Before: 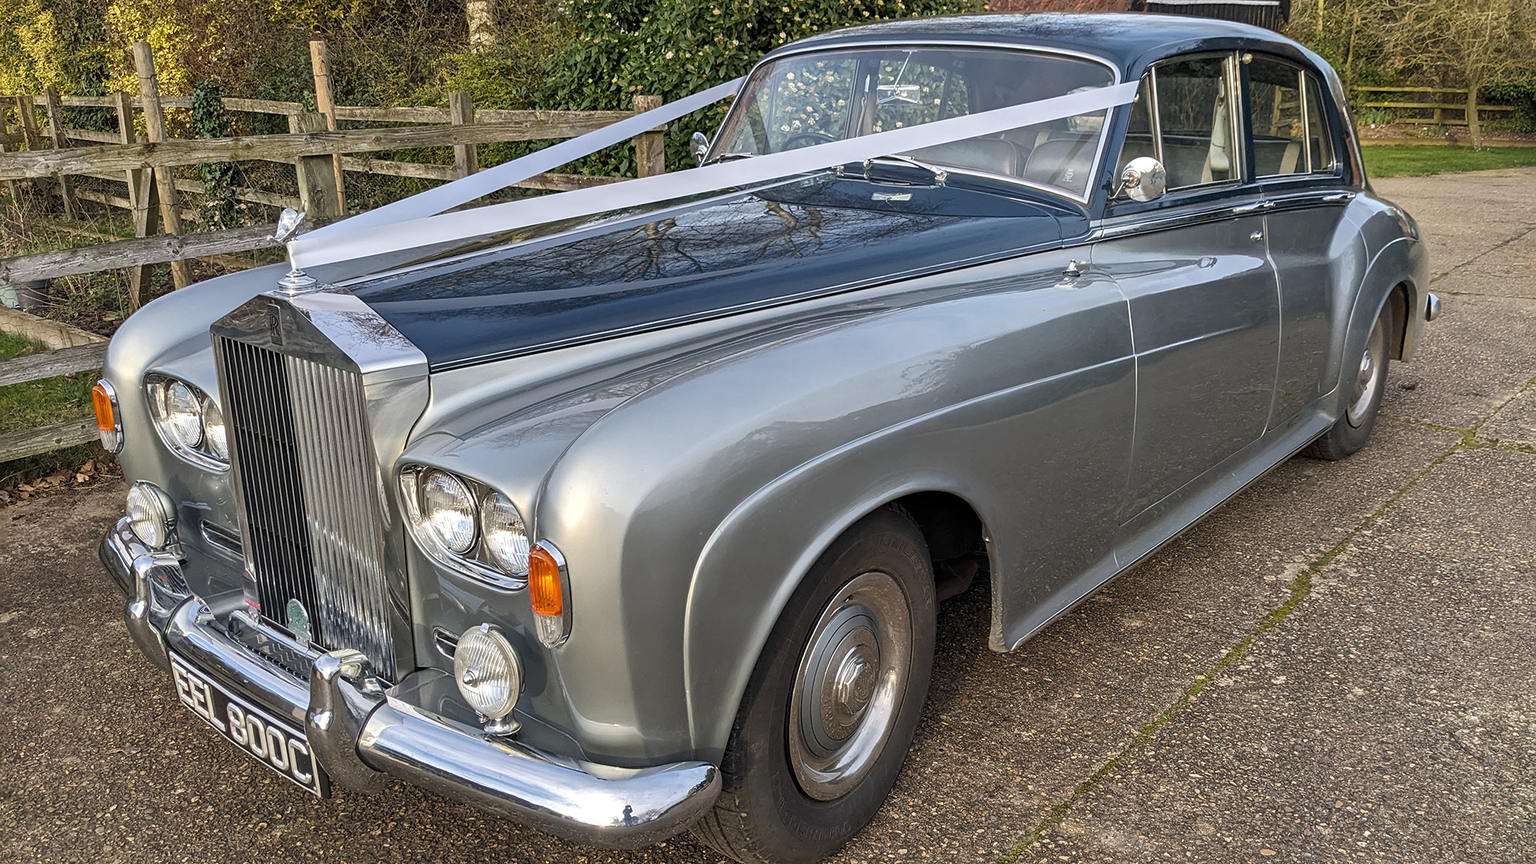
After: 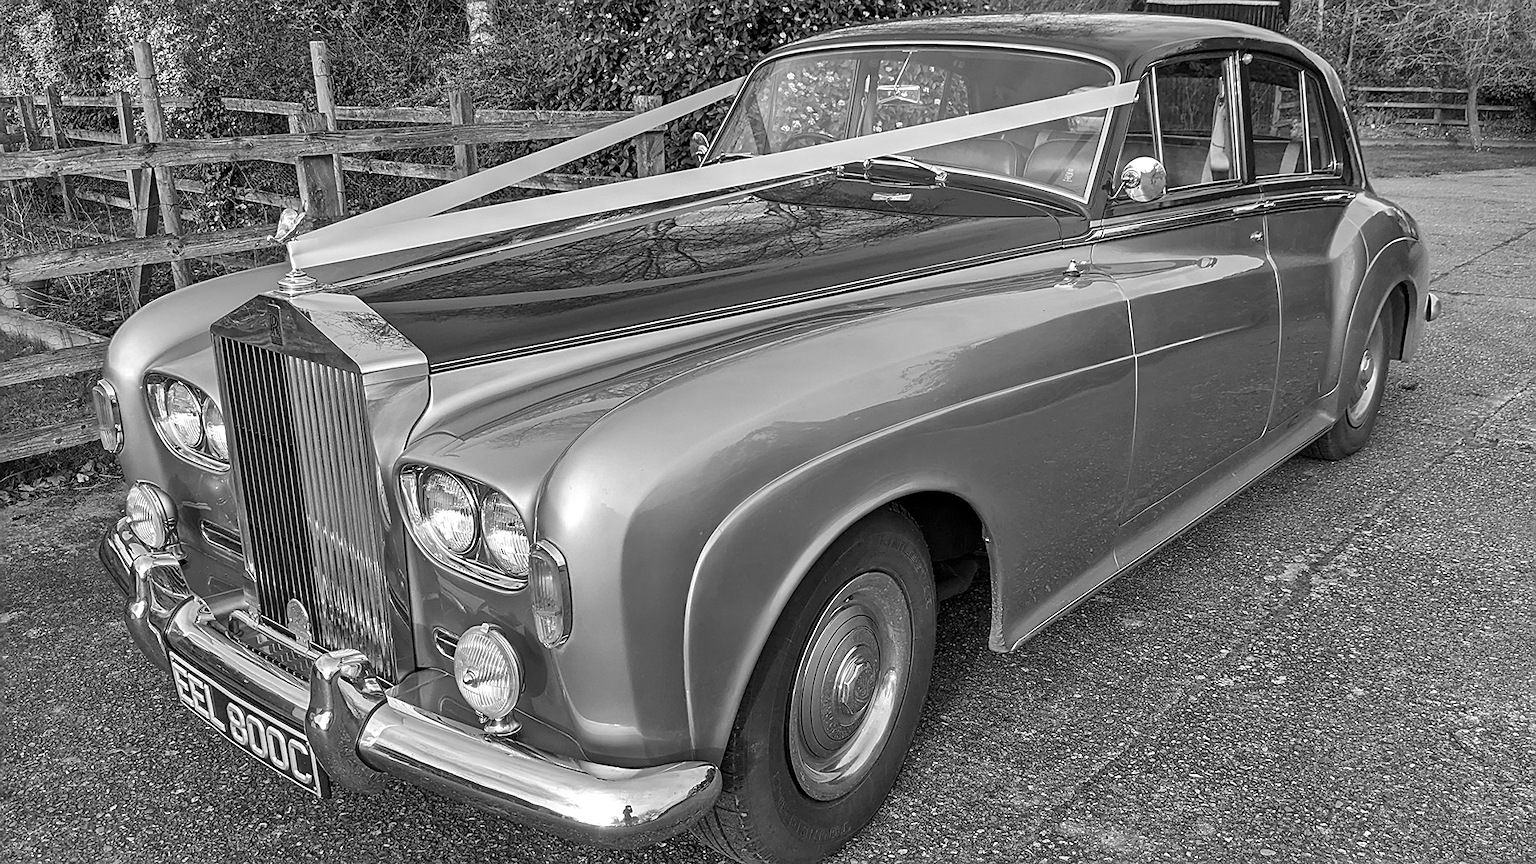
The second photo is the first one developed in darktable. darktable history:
tone equalizer: edges refinement/feathering 500, mask exposure compensation -1.25 EV, preserve details no
shadows and highlights: low approximation 0.01, soften with gaussian
sharpen: radius 1.84, amount 0.399, threshold 1.726
contrast brightness saturation: saturation -0.998
